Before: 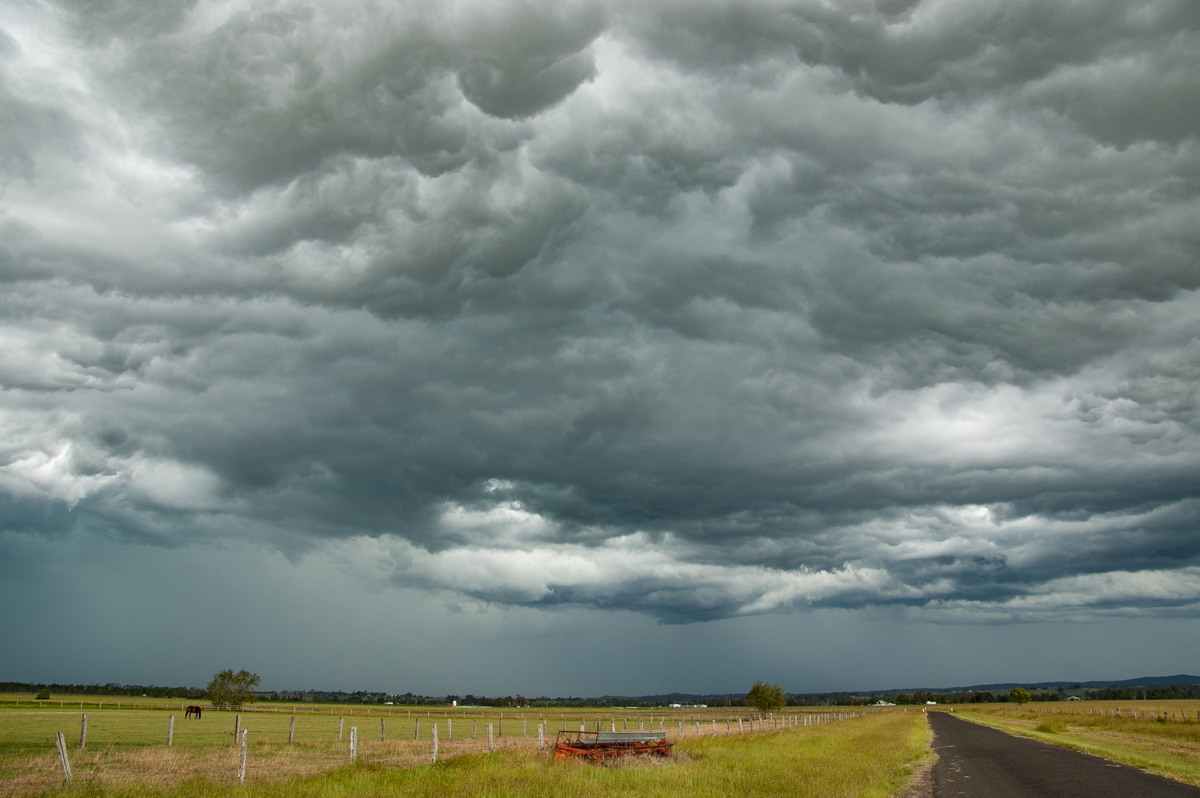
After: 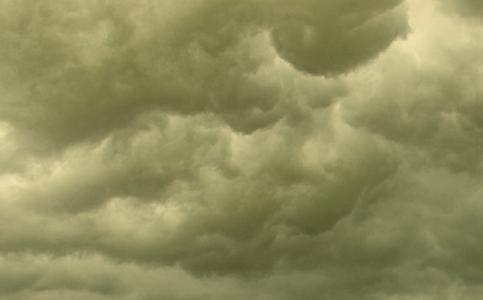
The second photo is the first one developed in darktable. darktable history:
crop: left 15.645%, top 5.452%, right 44.096%, bottom 56.874%
color correction: highlights a* 0.176, highlights b* 29.65, shadows a* -0.267, shadows b* 20.99
local contrast: detail 109%
